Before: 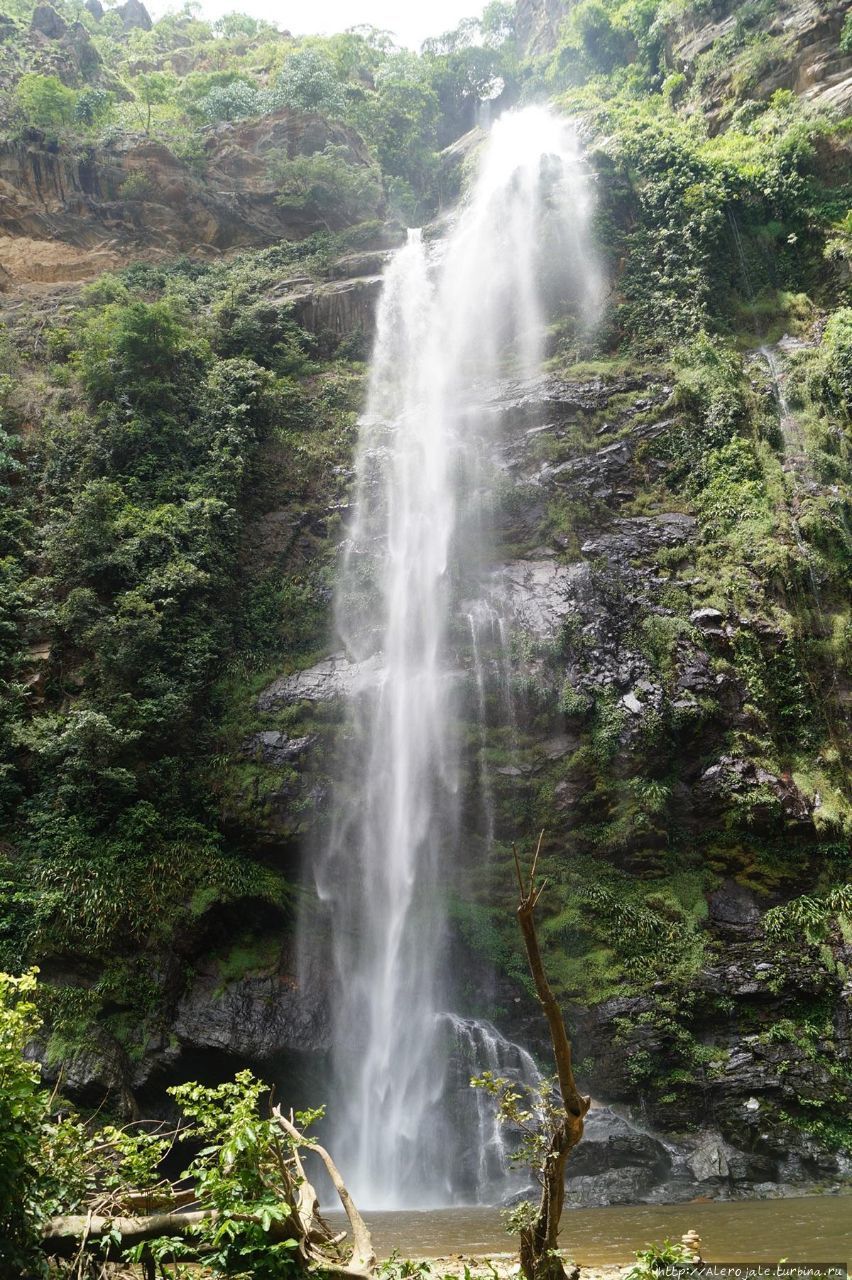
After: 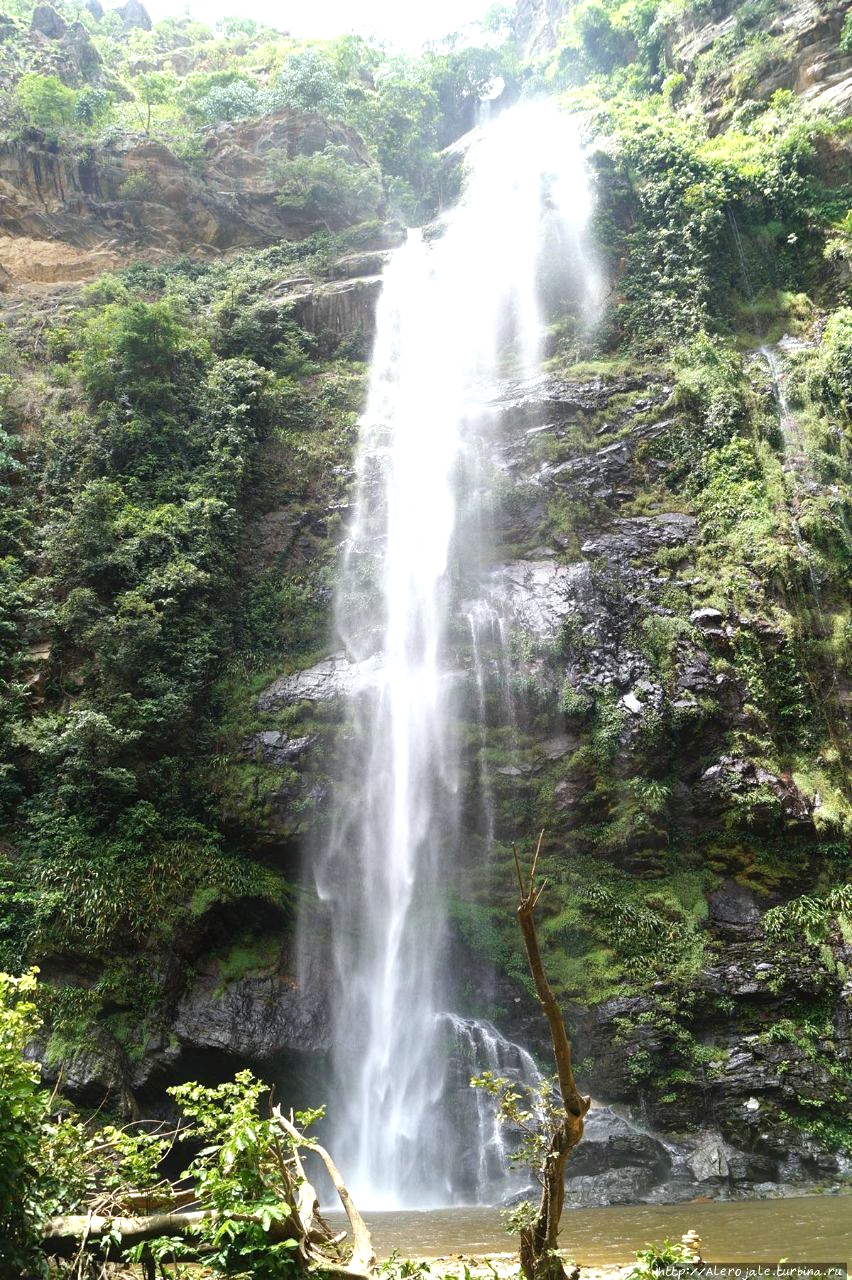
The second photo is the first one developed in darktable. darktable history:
white balance: red 0.982, blue 1.018
exposure: exposure 0.657 EV, compensate highlight preservation false
